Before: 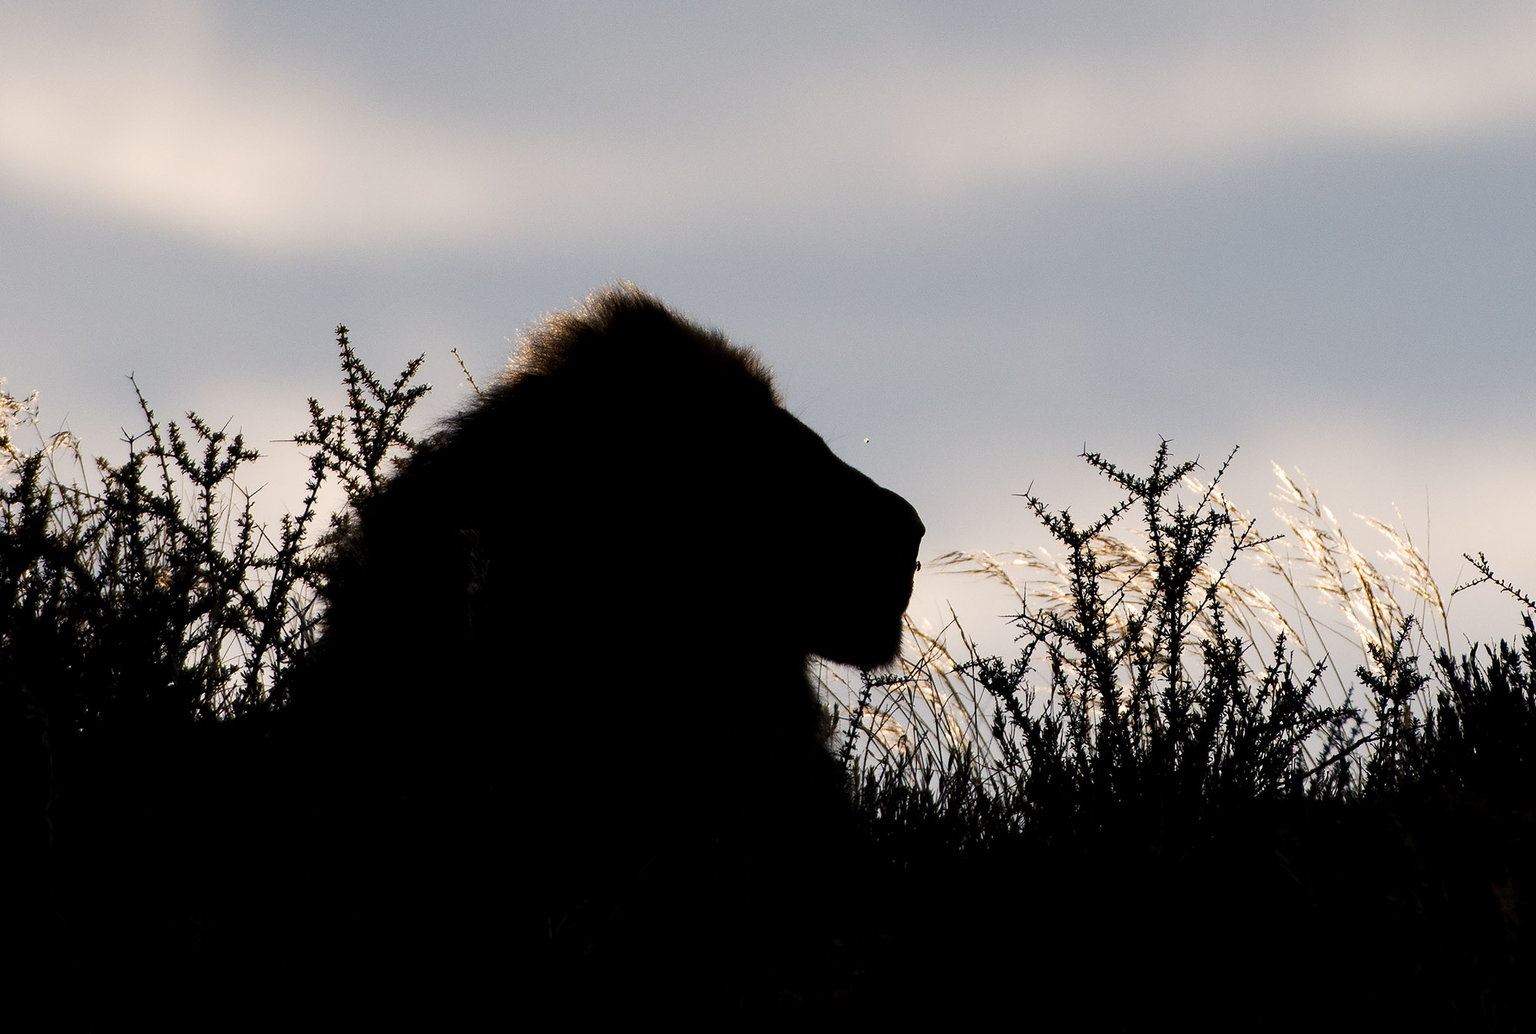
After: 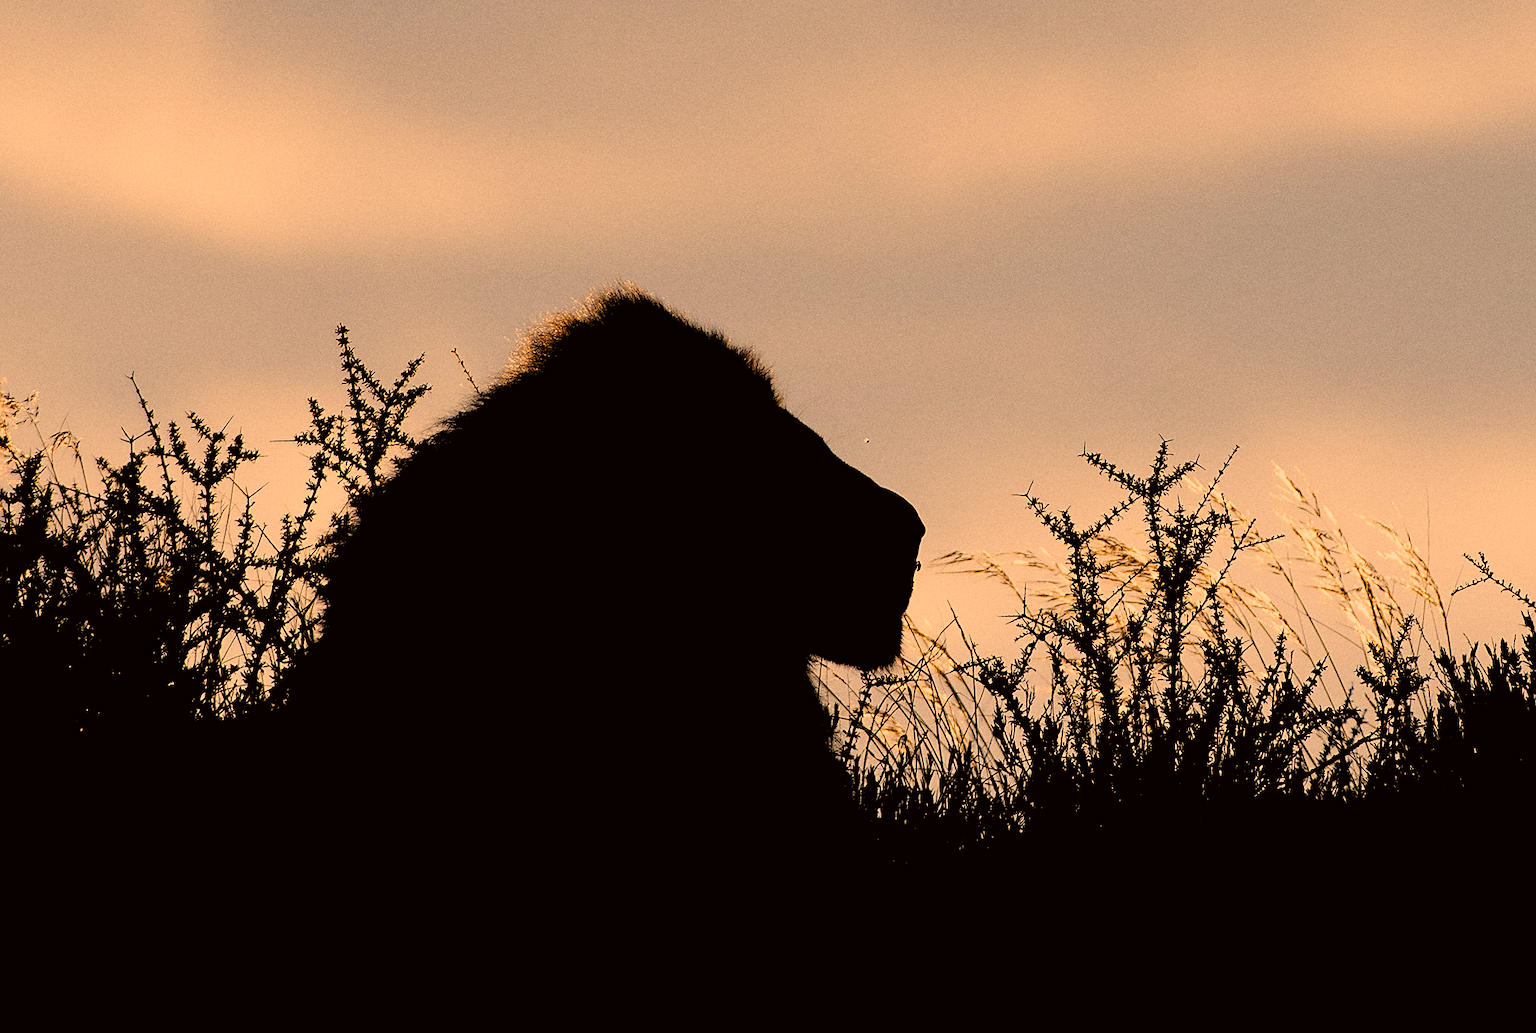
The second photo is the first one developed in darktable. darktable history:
contrast brightness saturation: contrast 0.03, brightness -0.04
filmic rgb: black relative exposure -3.31 EV, white relative exposure 3.45 EV, hardness 2.36, contrast 1.103
color correction: highlights a* 17.94, highlights b* 35.39, shadows a* 1.48, shadows b* 6.42, saturation 1.01
sharpen: on, module defaults
grain: strength 26%
